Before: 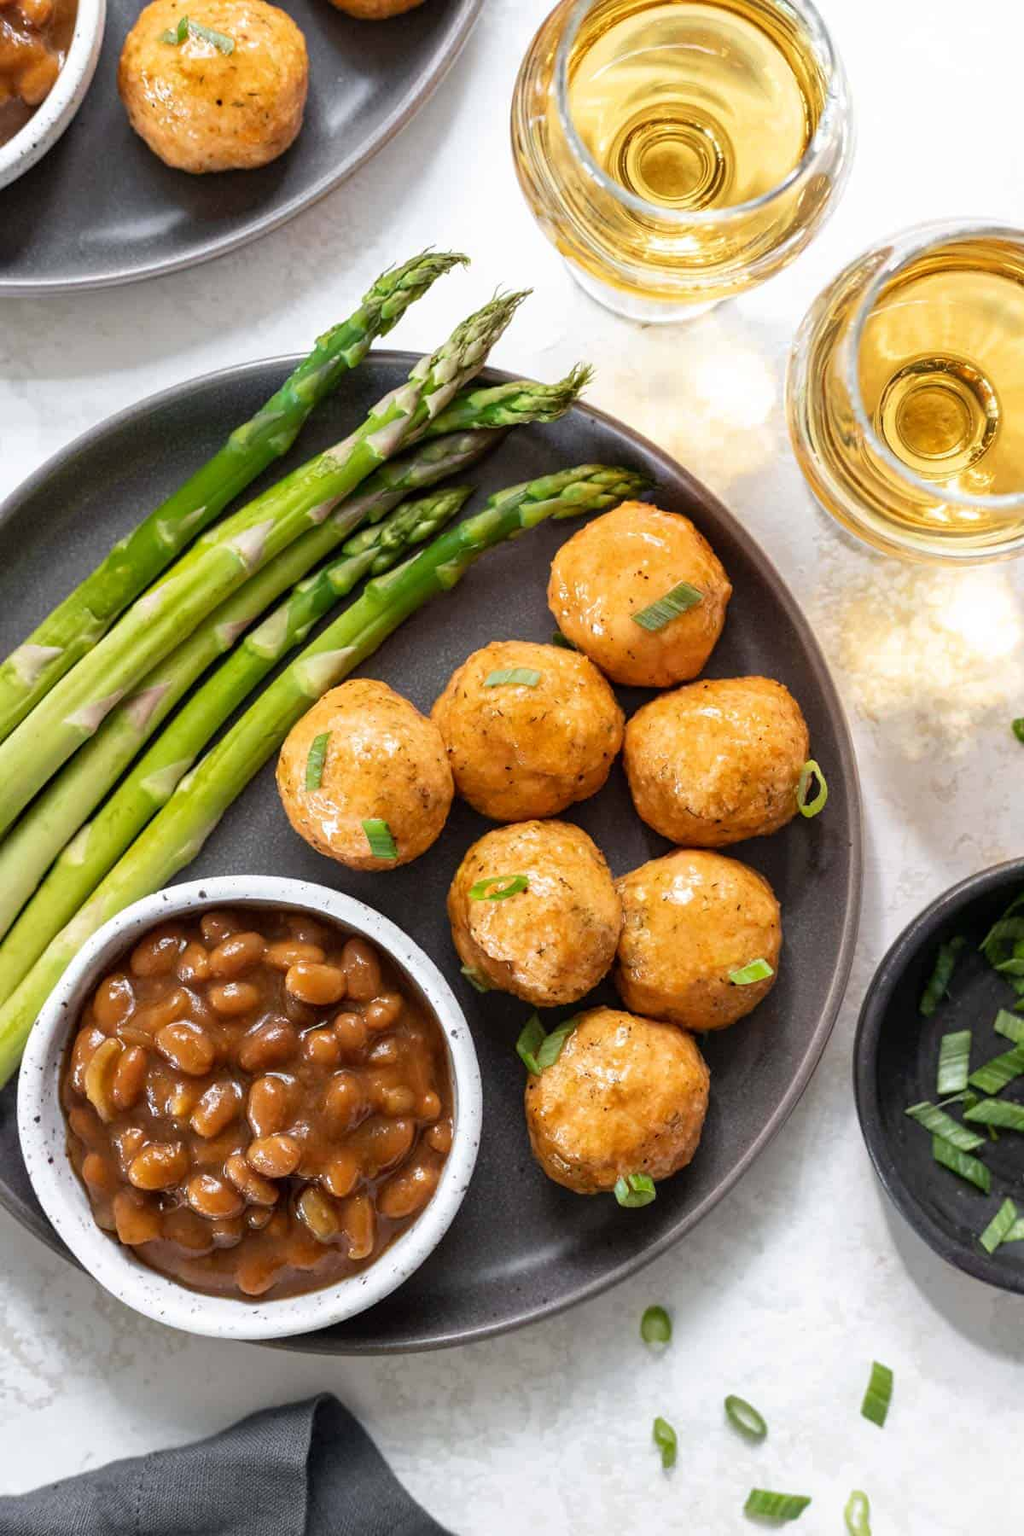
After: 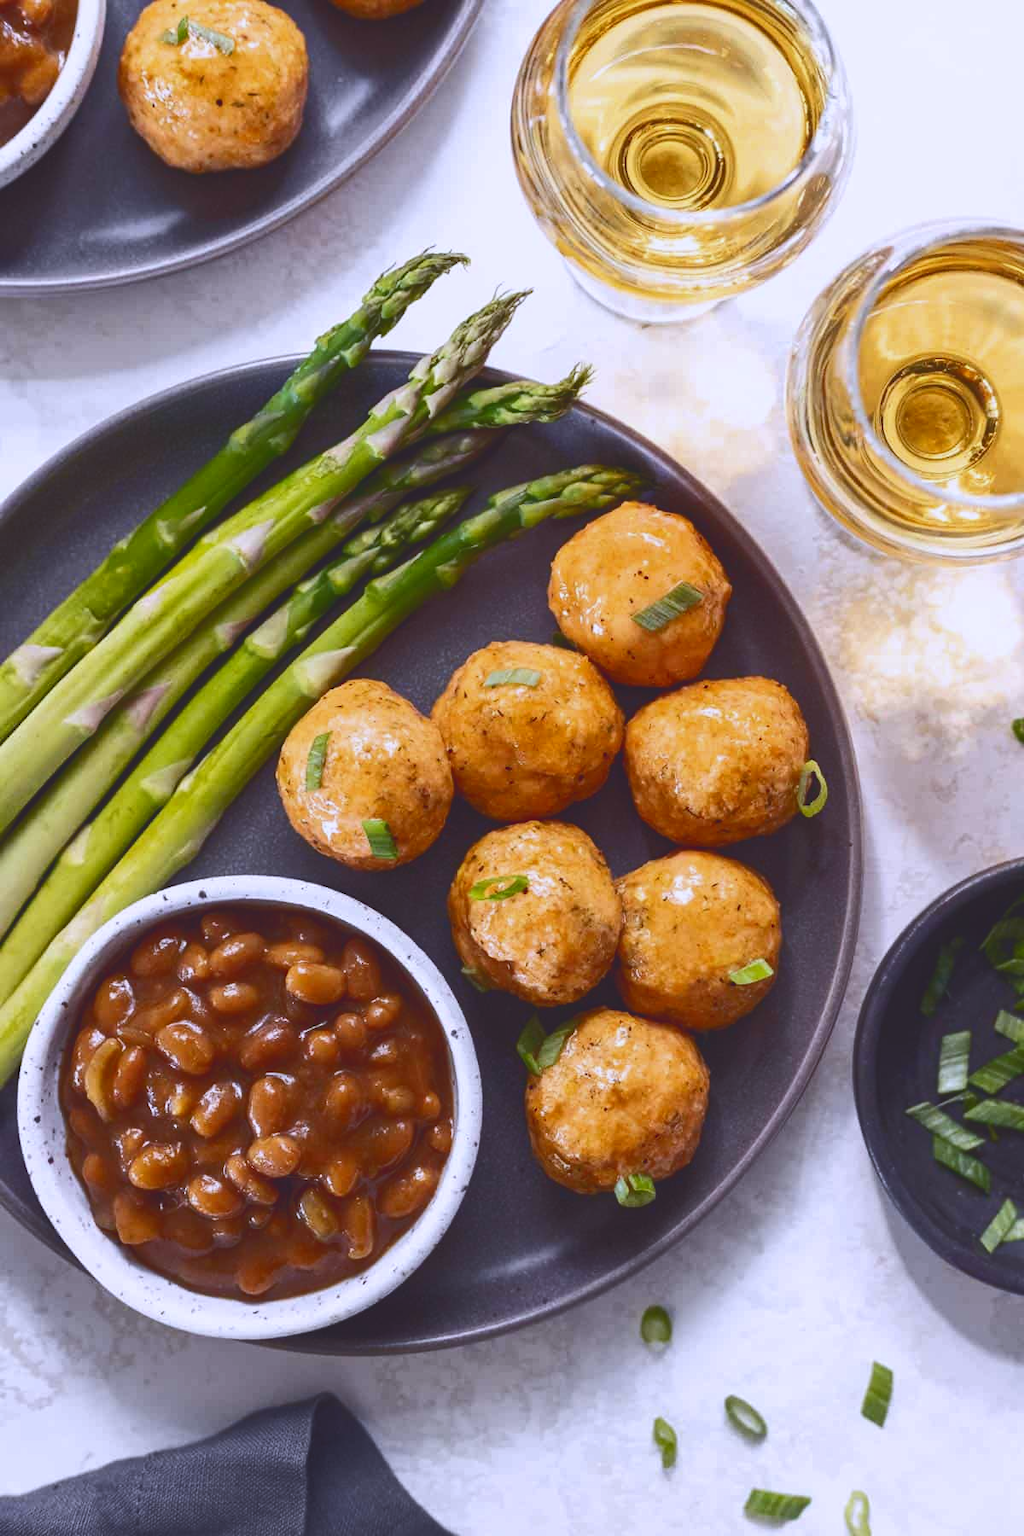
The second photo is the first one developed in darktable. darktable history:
tone curve: curves: ch0 [(0, 0.142) (0.384, 0.314) (0.752, 0.711) (0.991, 0.95)]; ch1 [(0.006, 0.129) (0.346, 0.384) (1, 1)]; ch2 [(0.003, 0.057) (0.261, 0.248) (1, 1)], color space Lab, independent channels
white balance: red 0.954, blue 1.079
